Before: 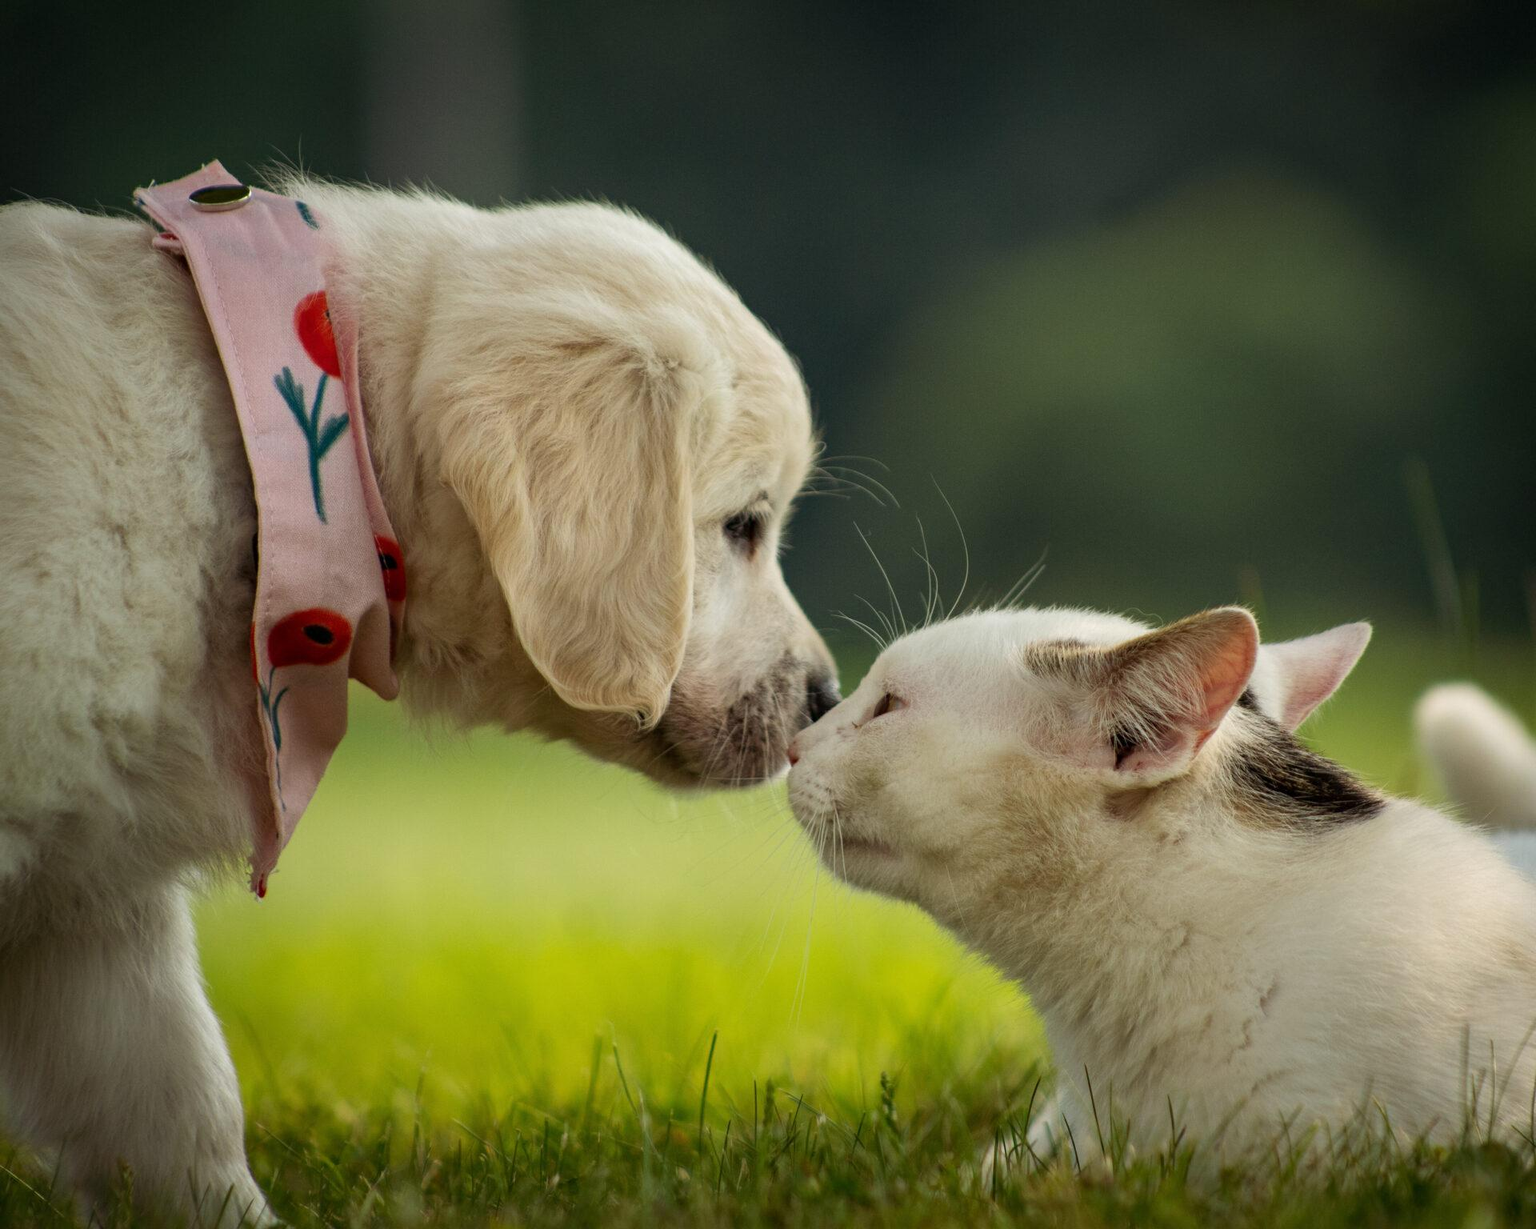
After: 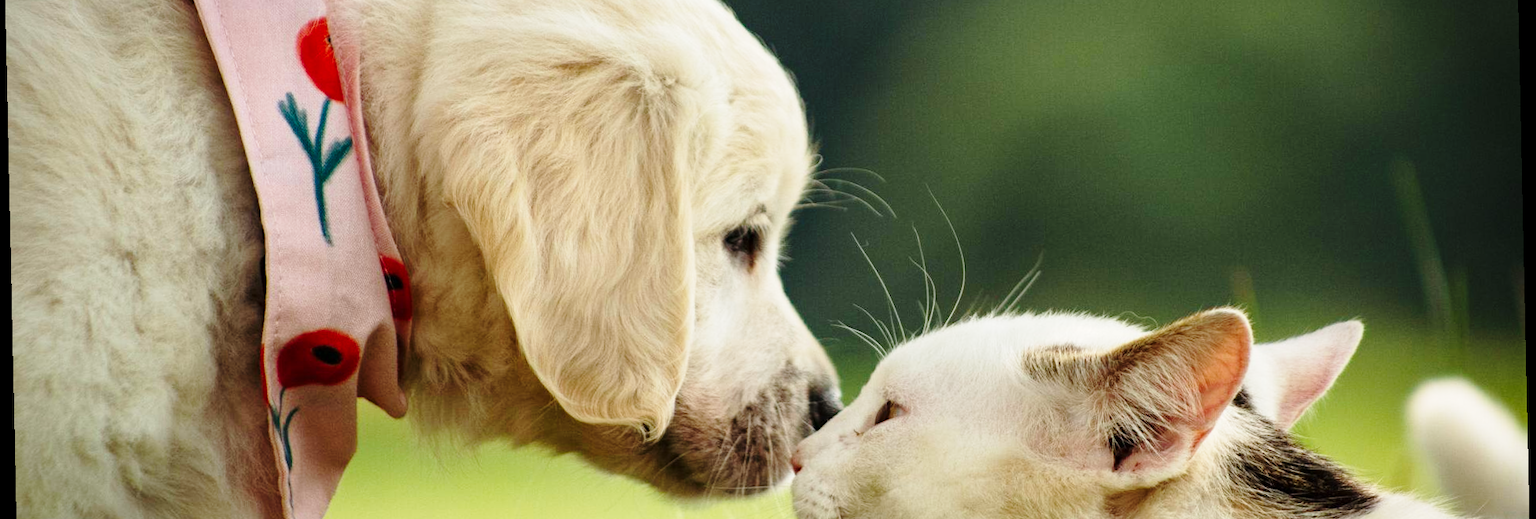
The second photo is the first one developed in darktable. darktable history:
crop and rotate: top 23.84%, bottom 34.294%
rotate and perspective: rotation -1.24°, automatic cropping off
base curve: curves: ch0 [(0, 0) (0.028, 0.03) (0.121, 0.232) (0.46, 0.748) (0.859, 0.968) (1, 1)], preserve colors none
